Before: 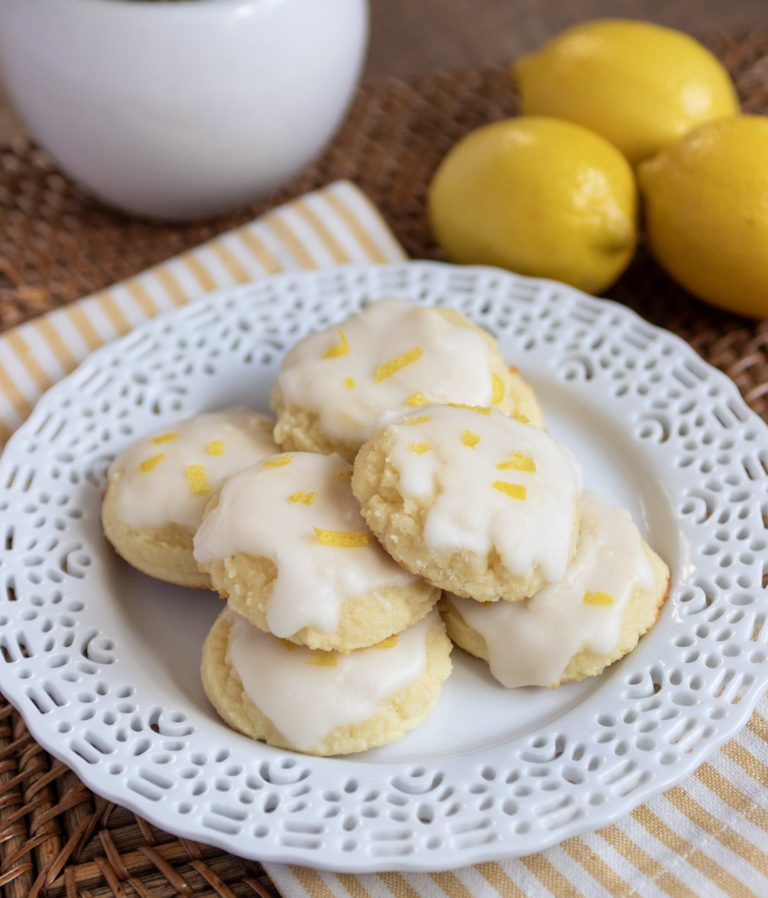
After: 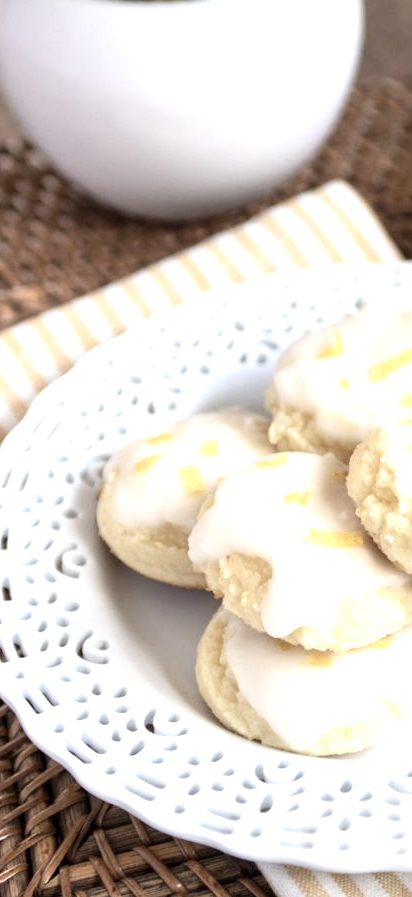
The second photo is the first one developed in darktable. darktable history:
crop: left 0.76%, right 45.477%, bottom 0.08%
exposure: black level correction 0.001, exposure 1.039 EV, compensate highlight preservation false
contrast brightness saturation: contrast 0.1, saturation -0.362
